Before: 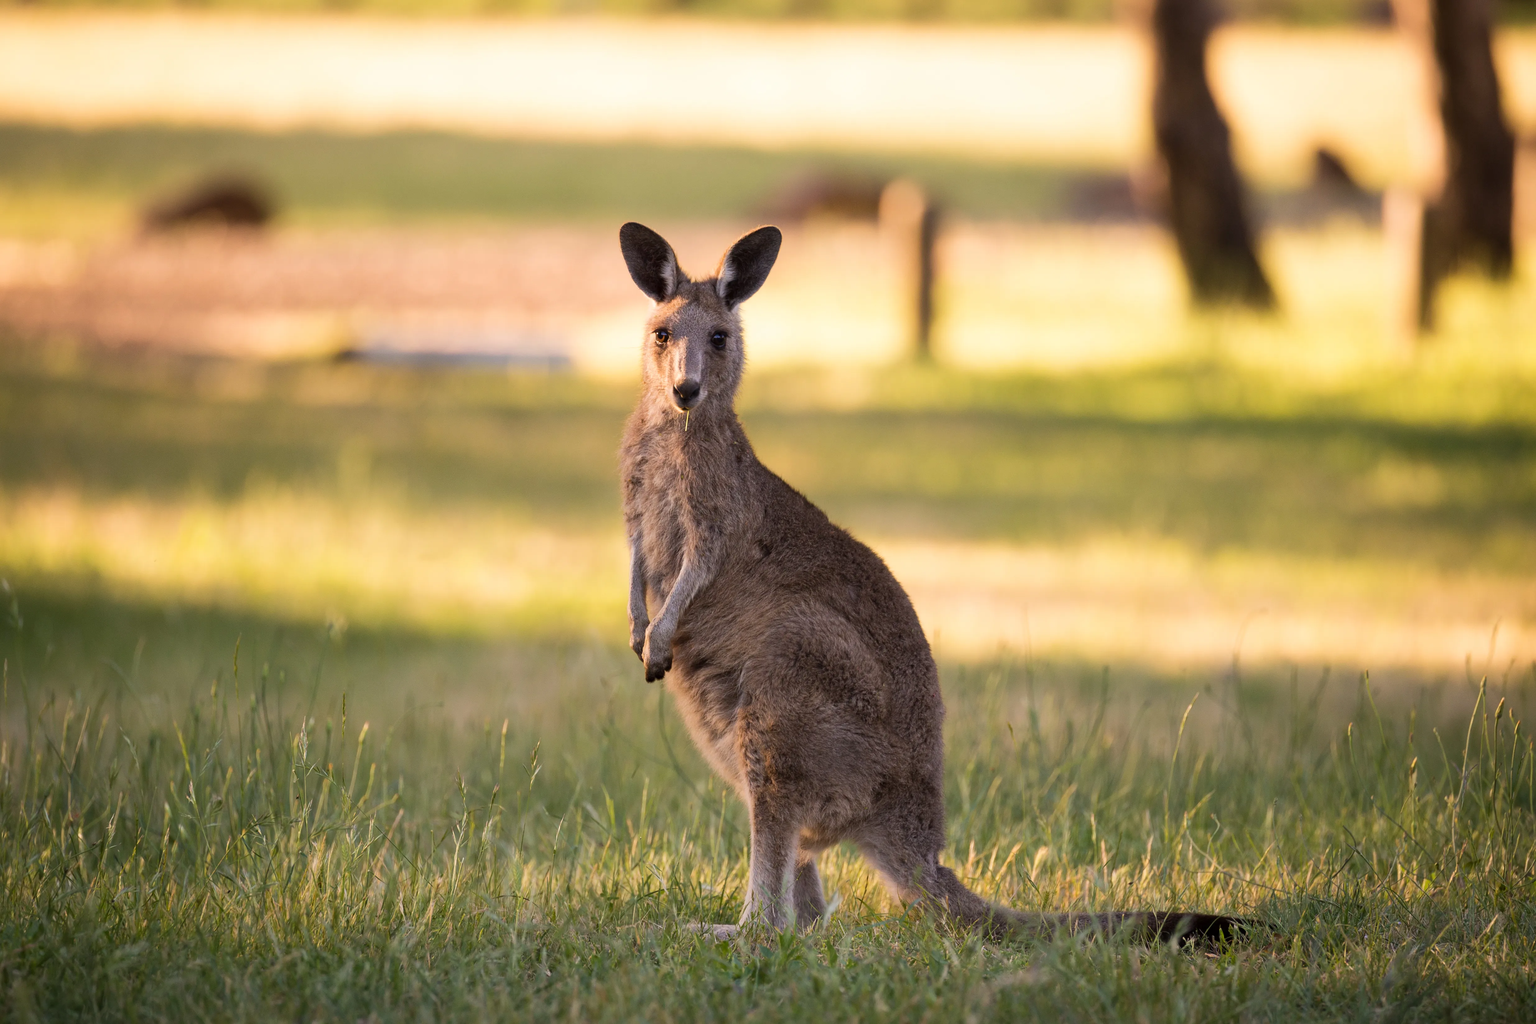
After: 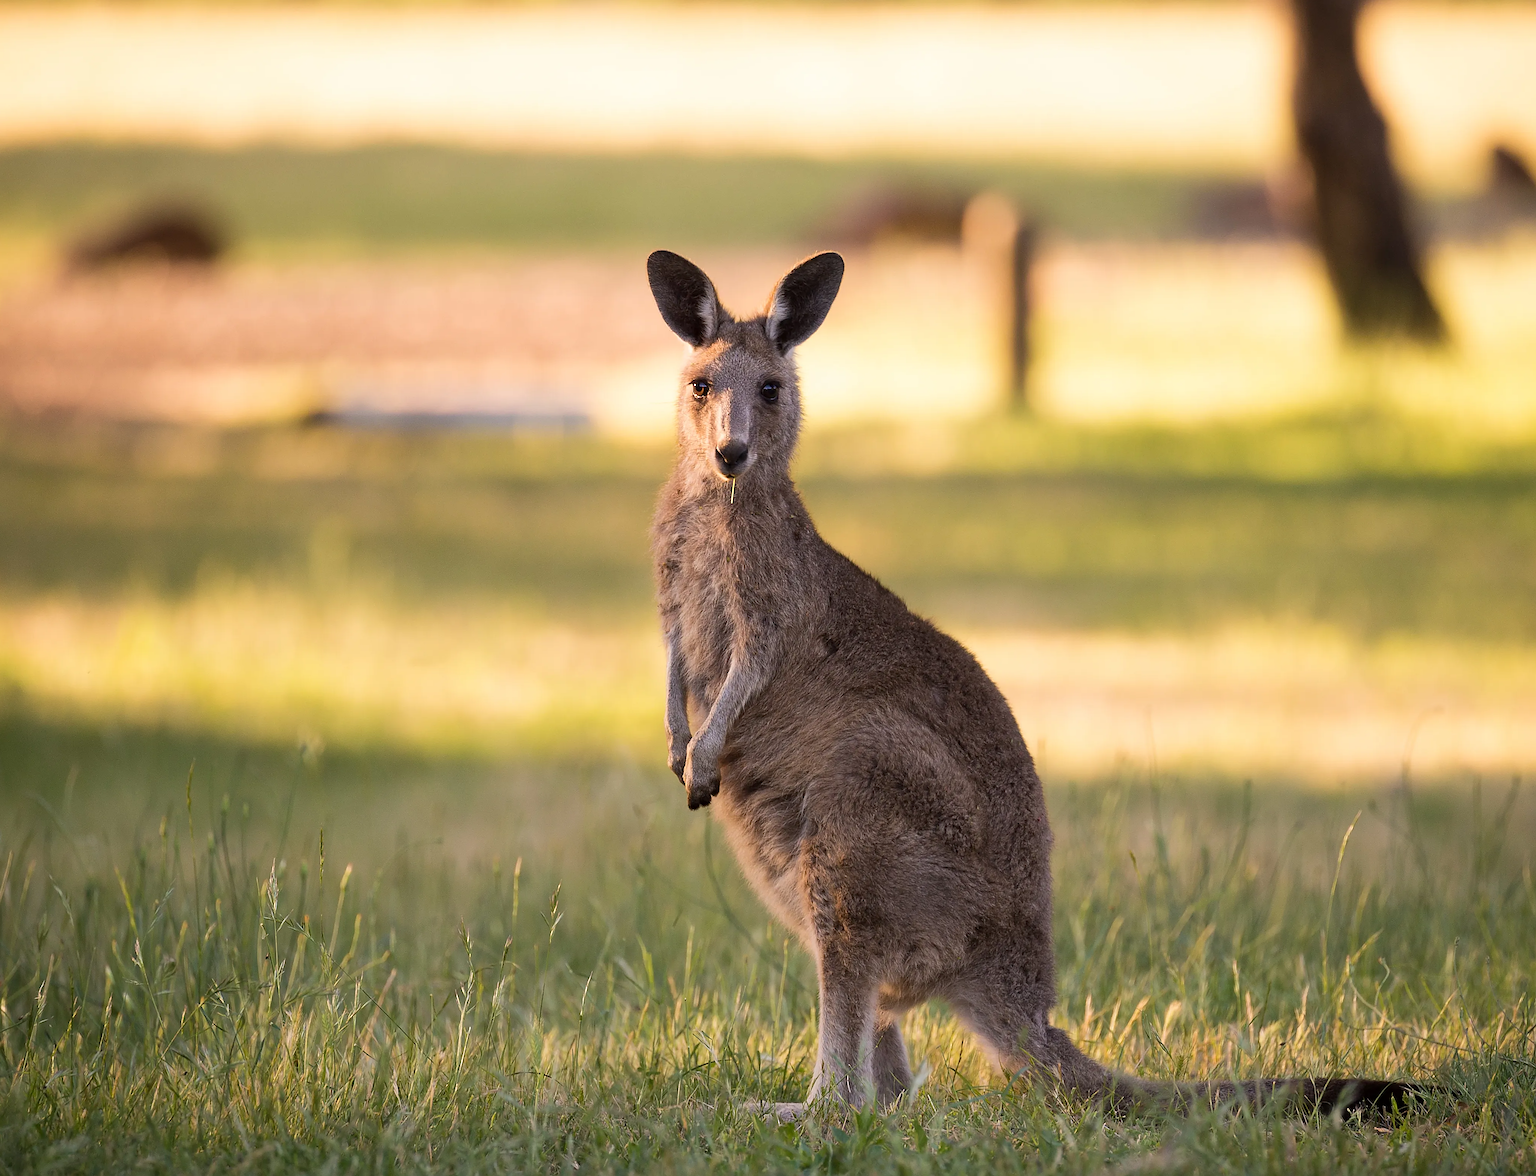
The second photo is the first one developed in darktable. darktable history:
crop and rotate: angle 1°, left 4.281%, top 0.642%, right 11.383%, bottom 2.486%
sharpen: radius 1.4, amount 1.25, threshold 0.7
